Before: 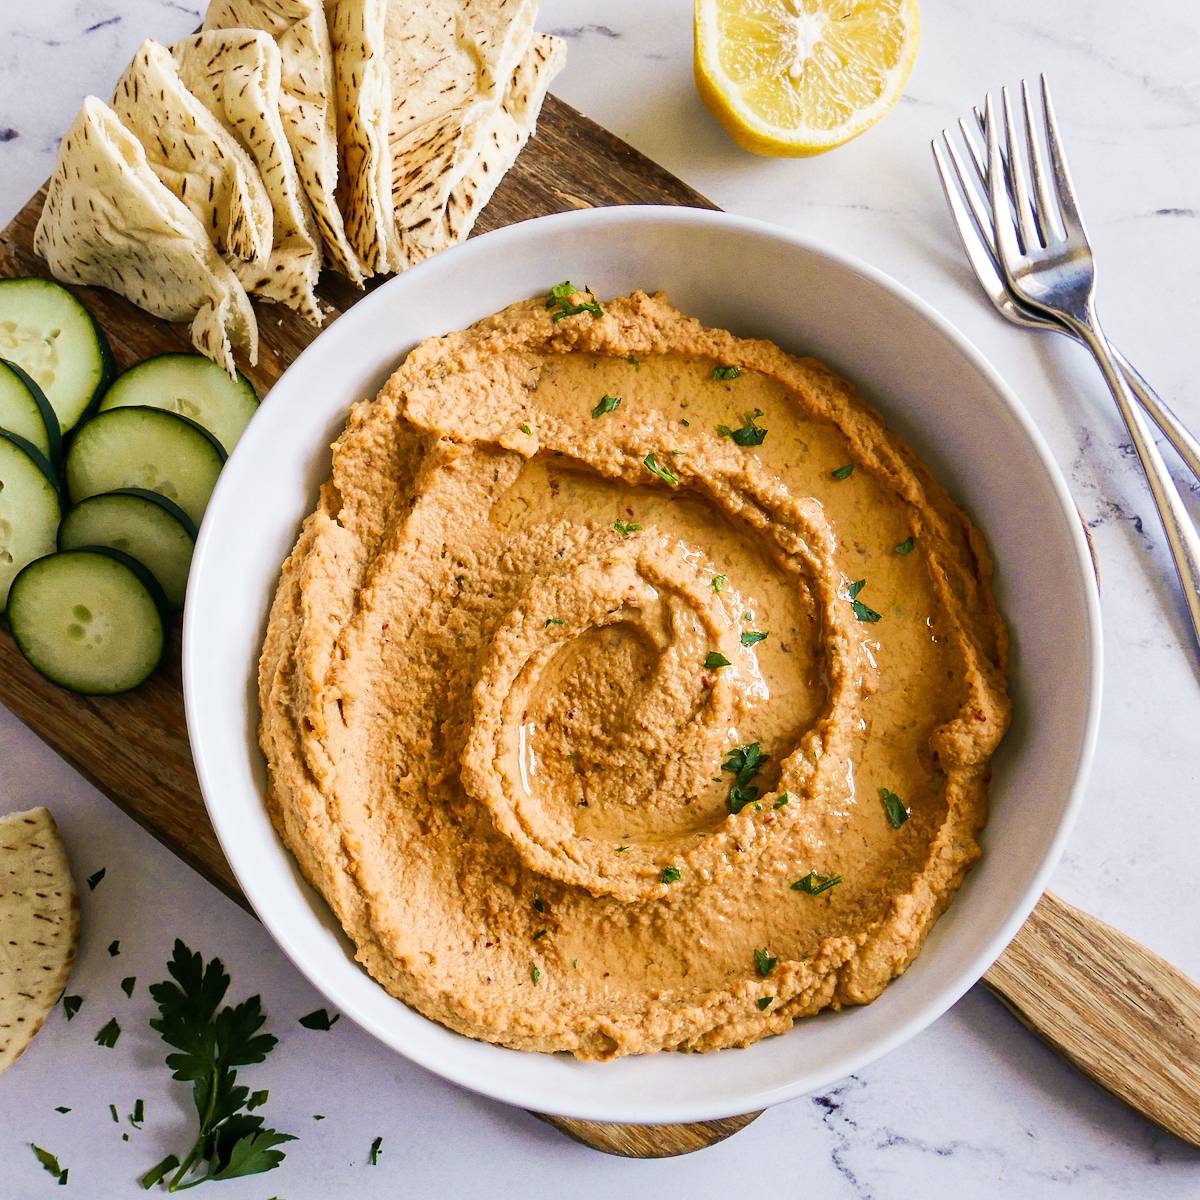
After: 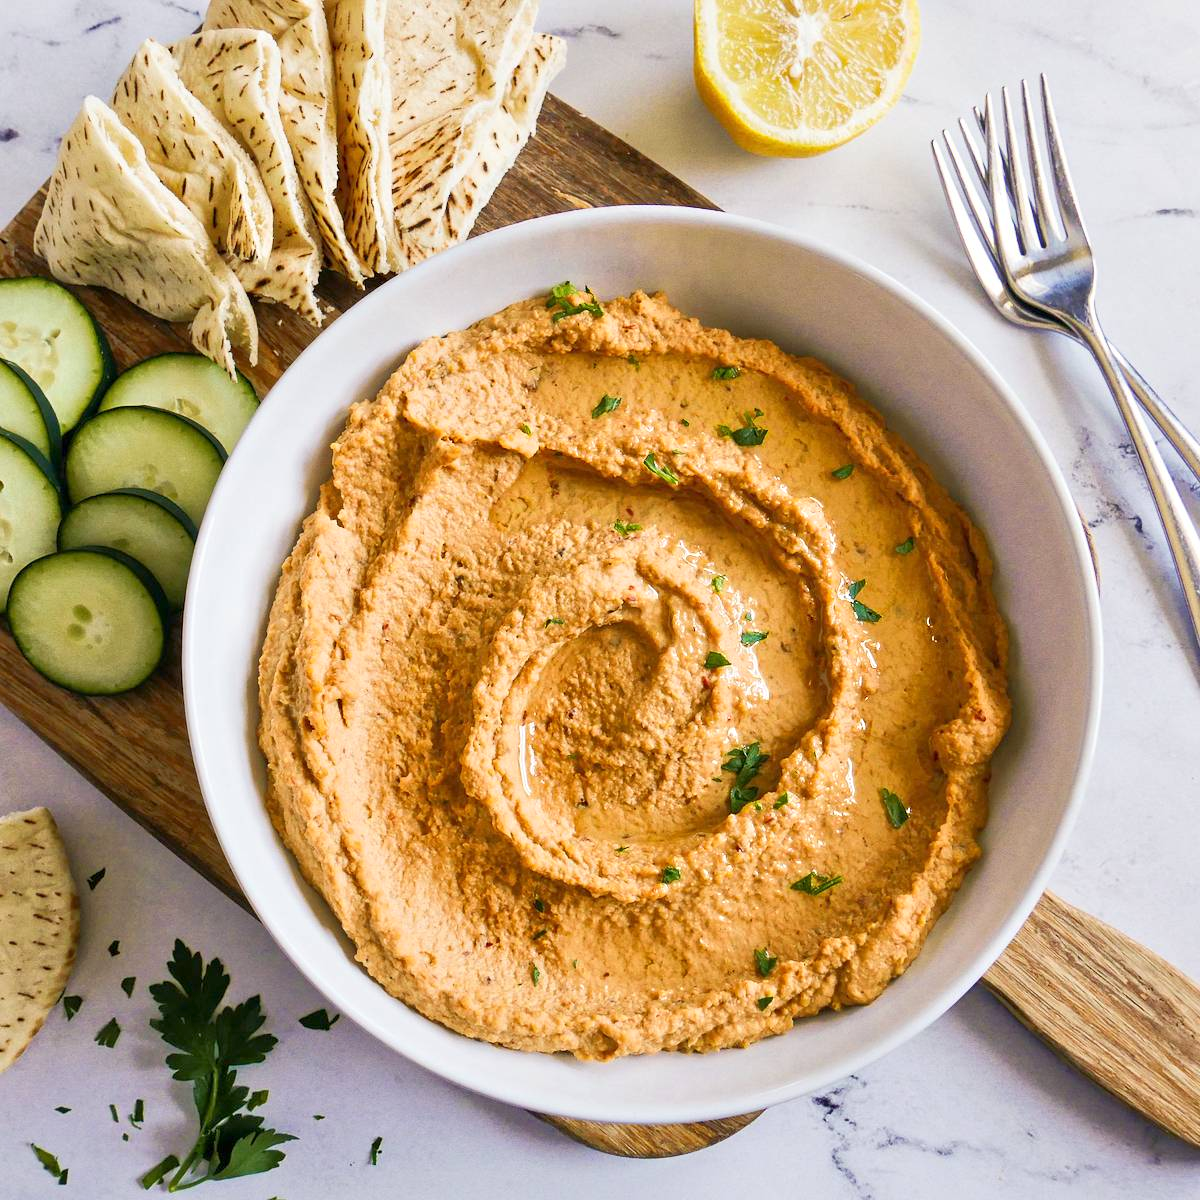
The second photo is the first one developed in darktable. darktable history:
tone equalizer: -8 EV 1 EV, -7 EV 1 EV, -6 EV 1 EV, -5 EV 1 EV, -4 EV 1 EV, -3 EV 0.75 EV, -2 EV 0.5 EV, -1 EV 0.25 EV
